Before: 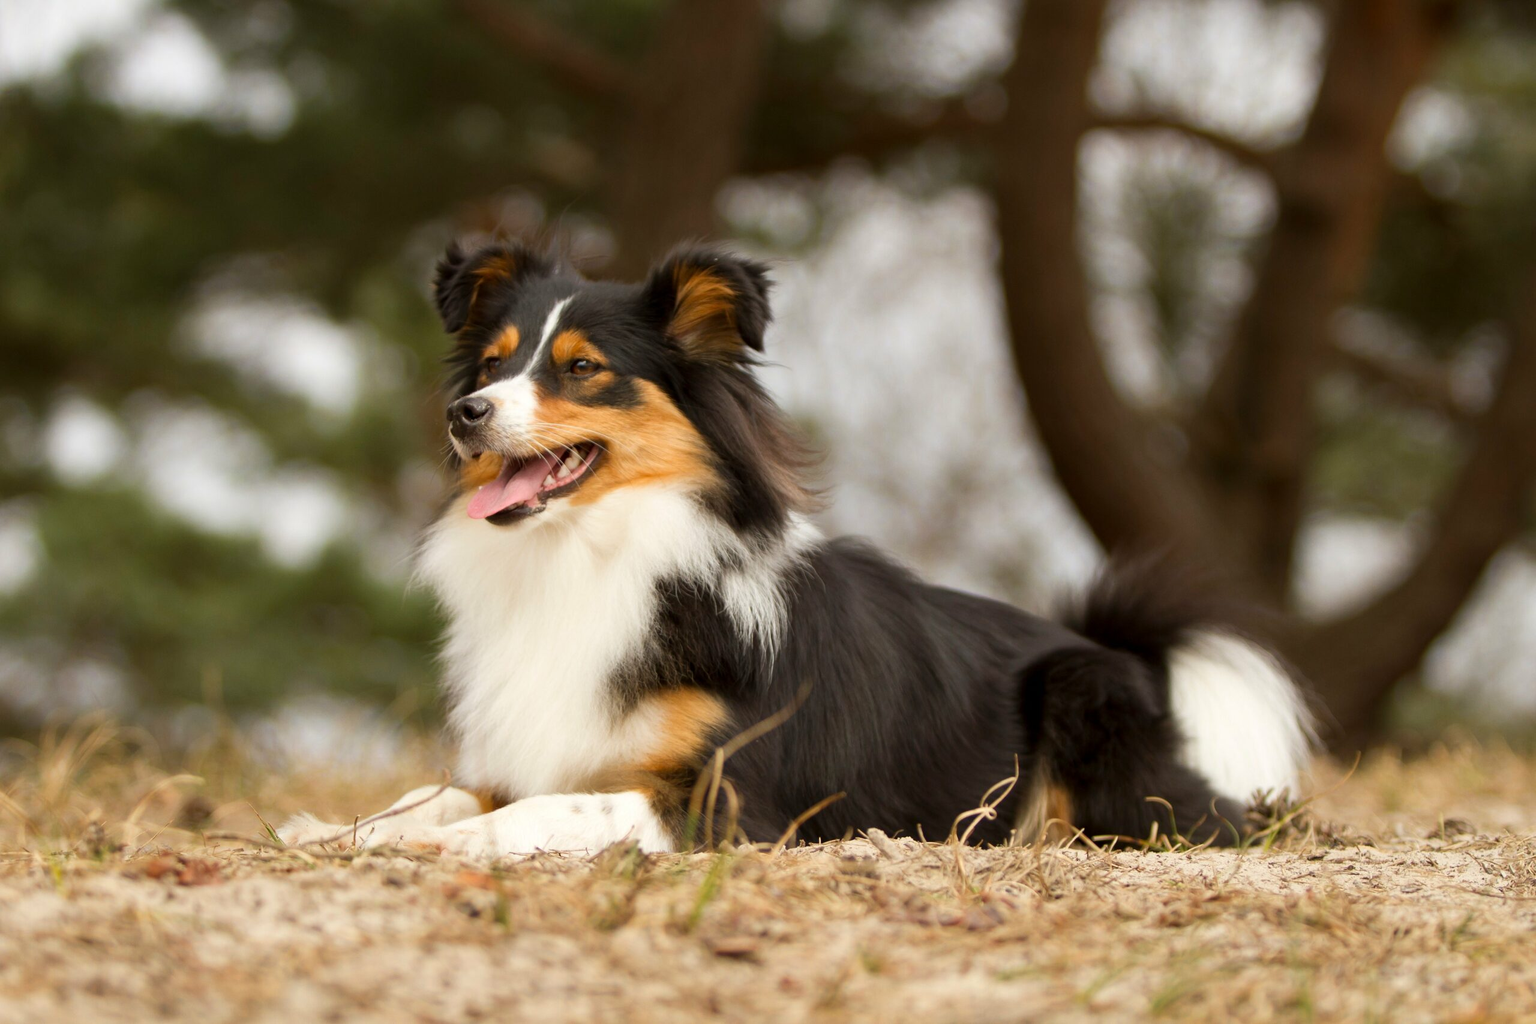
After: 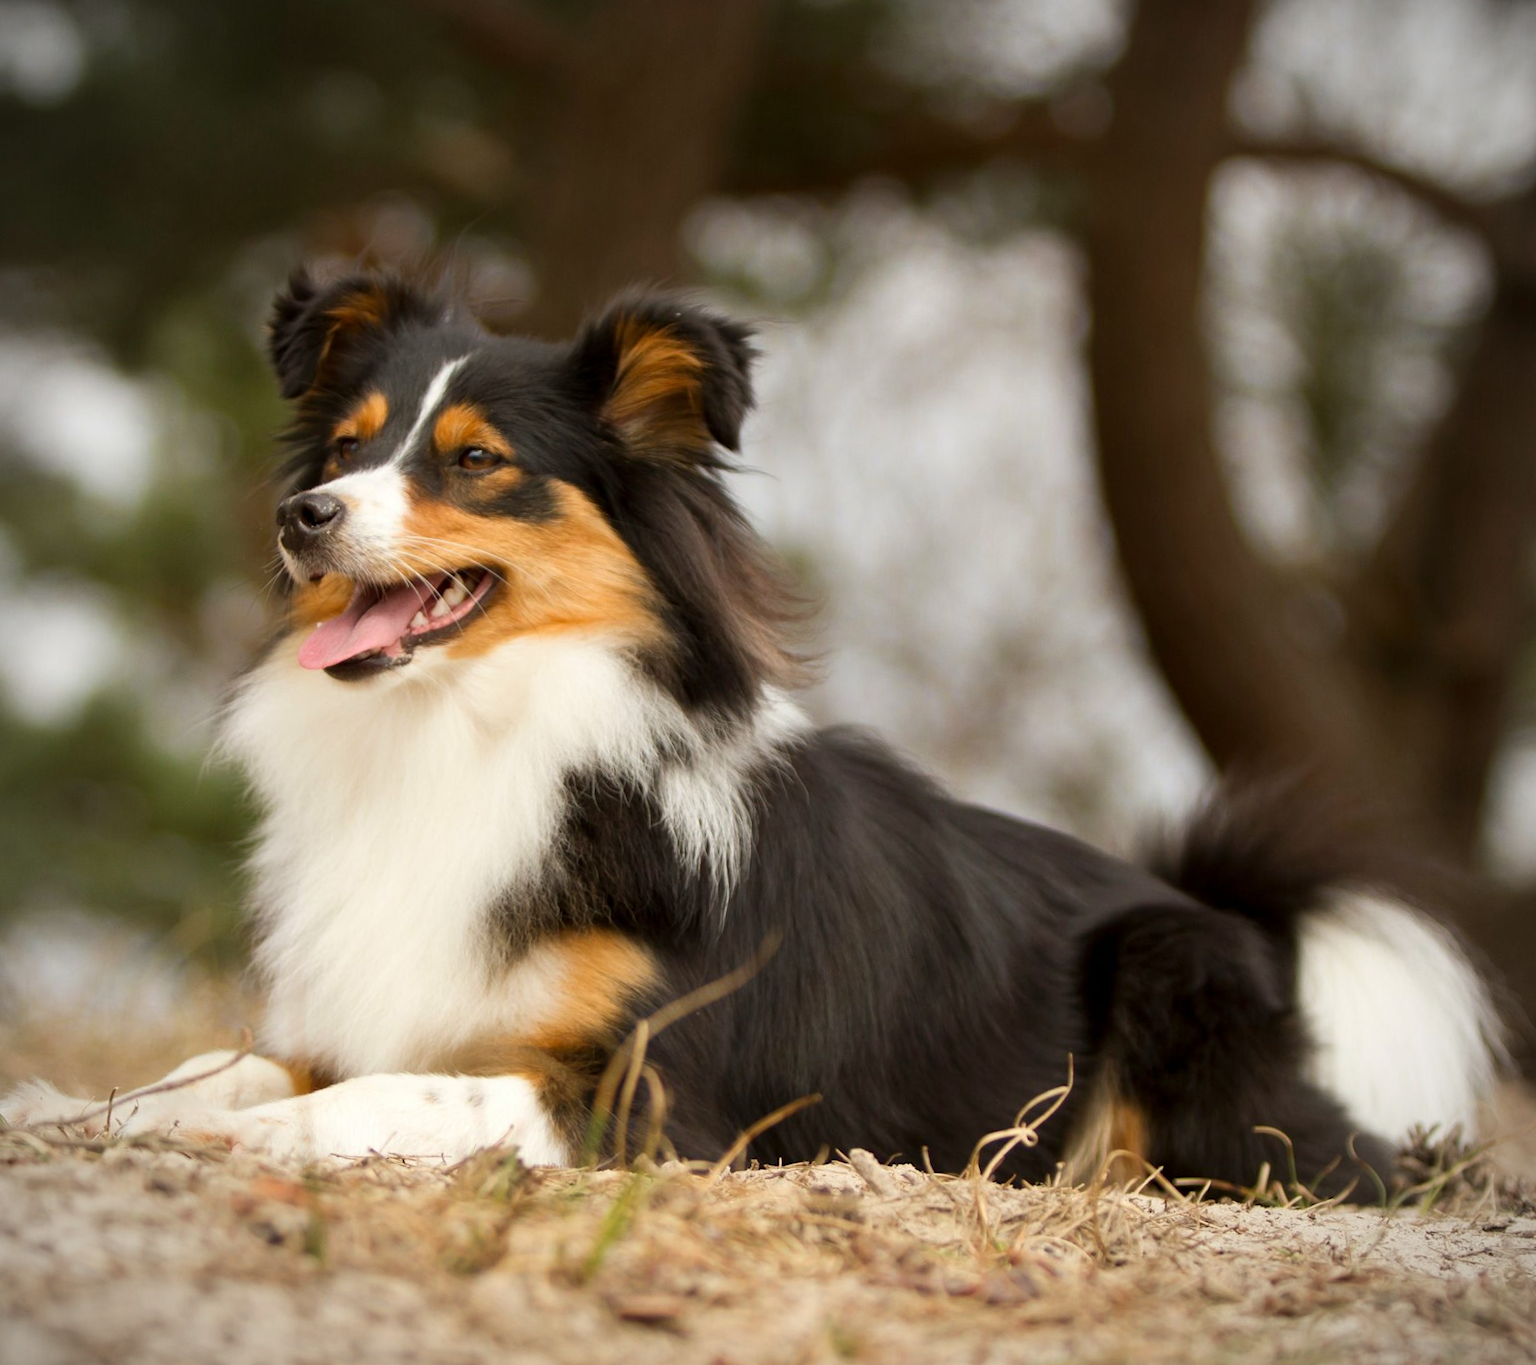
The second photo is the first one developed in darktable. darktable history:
vignetting: fall-off radius 60.92%
crop and rotate: angle -3.27°, left 14.277%, top 0.028%, right 10.766%, bottom 0.028%
